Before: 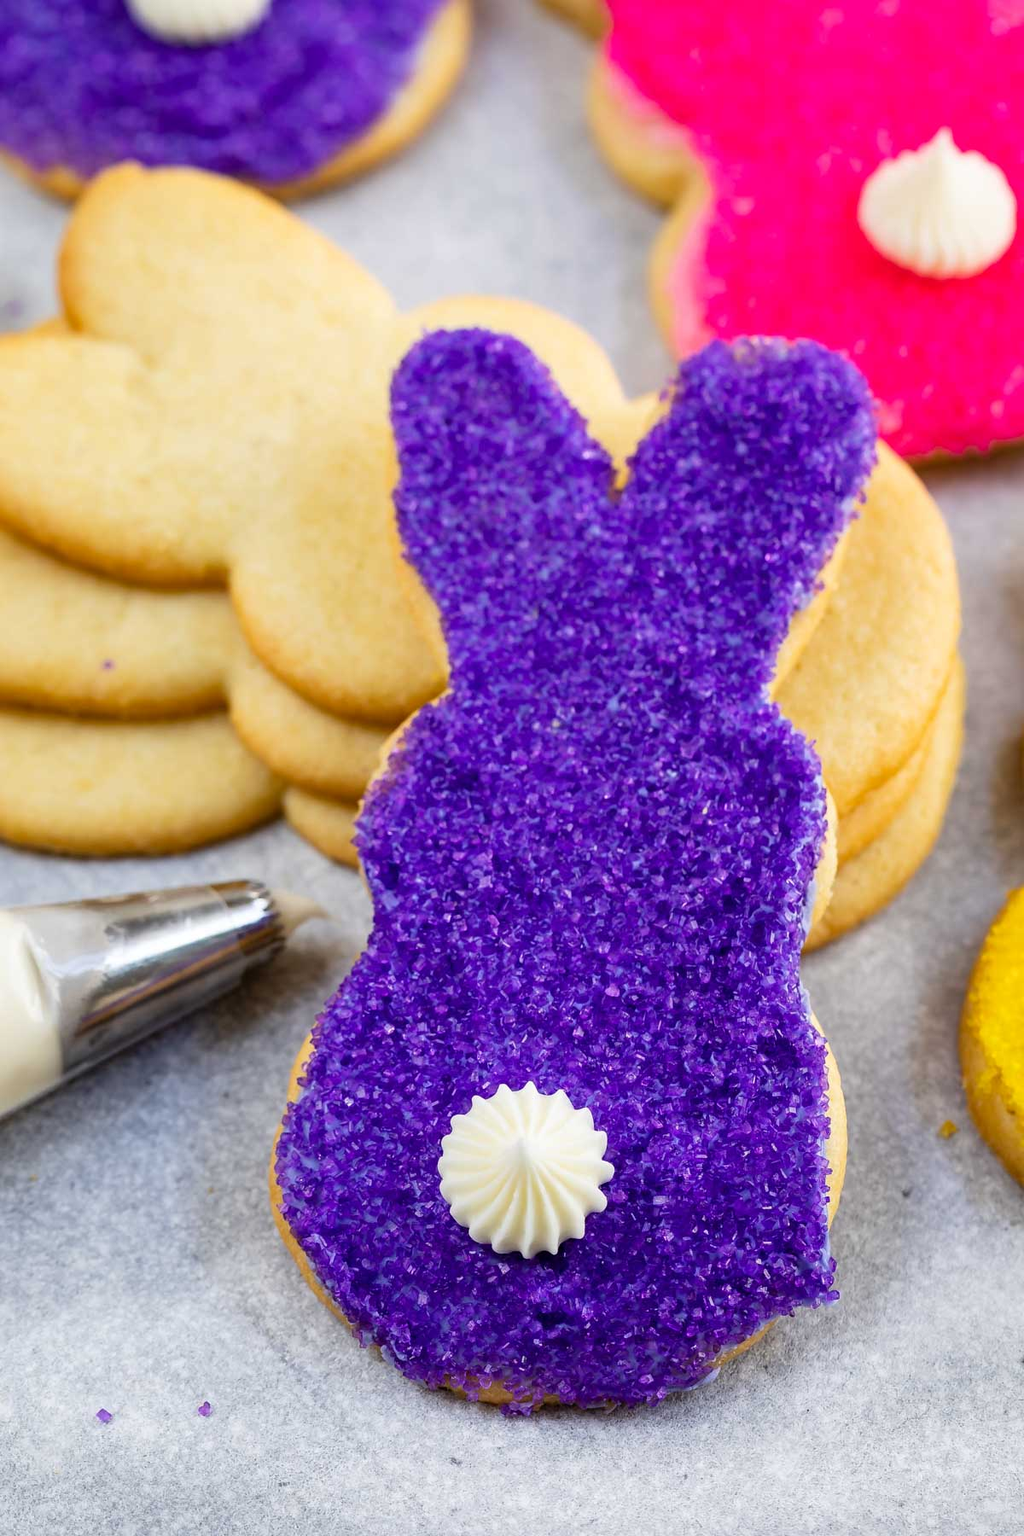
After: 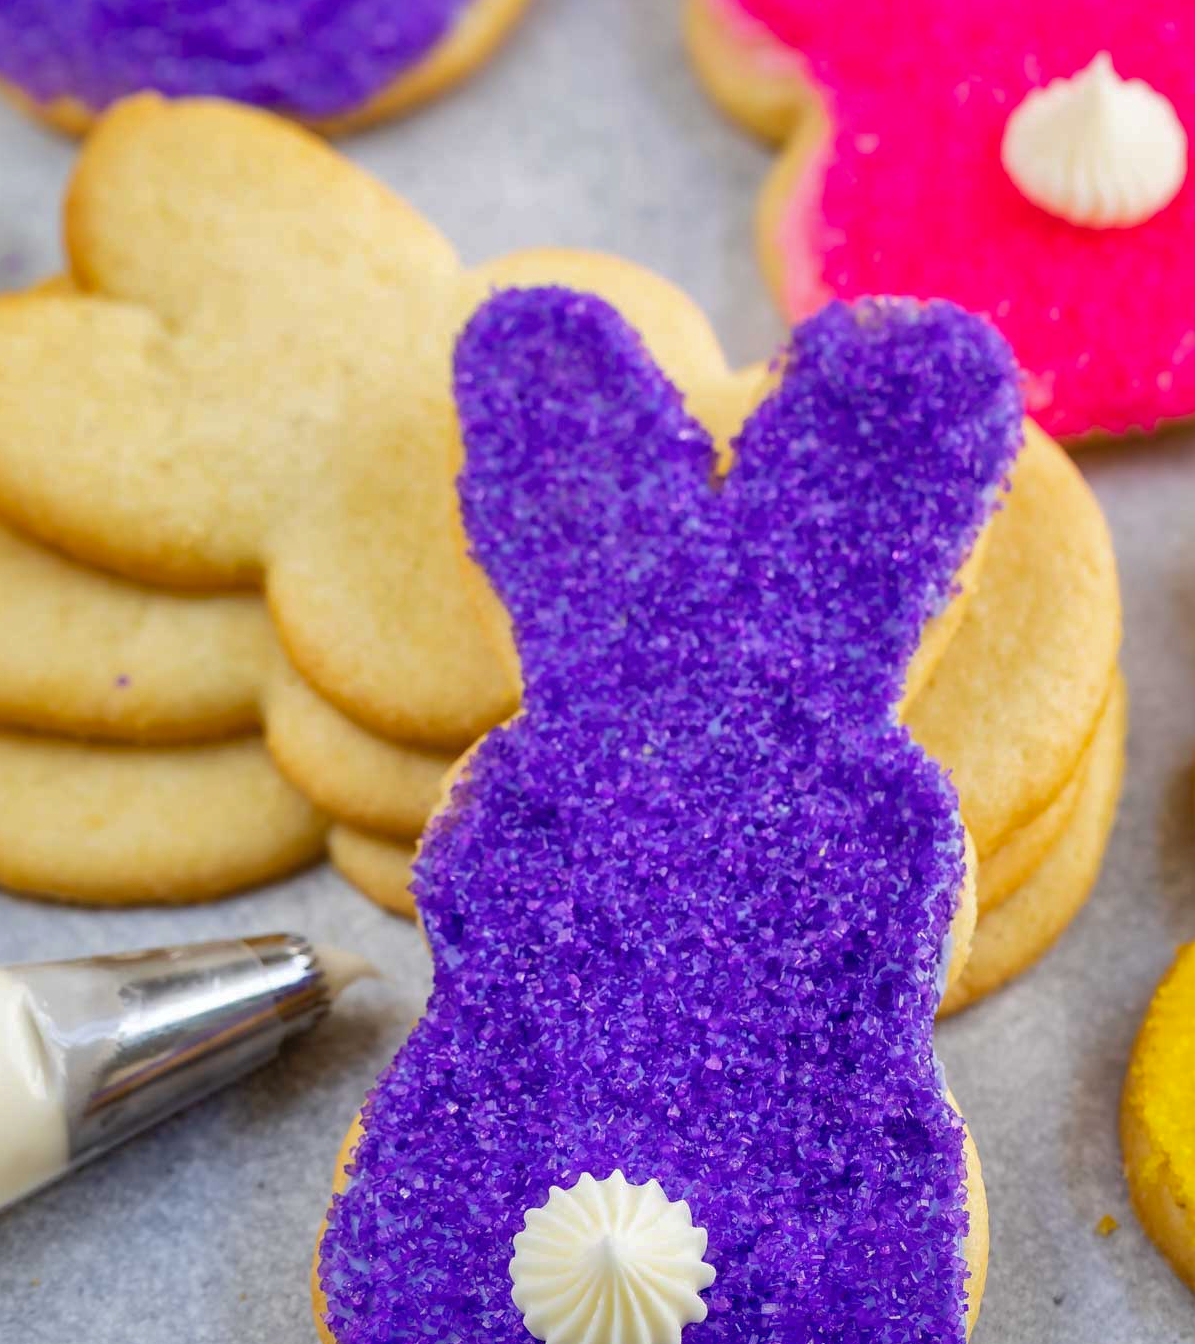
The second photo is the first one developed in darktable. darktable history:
crop: left 0.387%, top 5.469%, bottom 19.809%
shadows and highlights: on, module defaults
